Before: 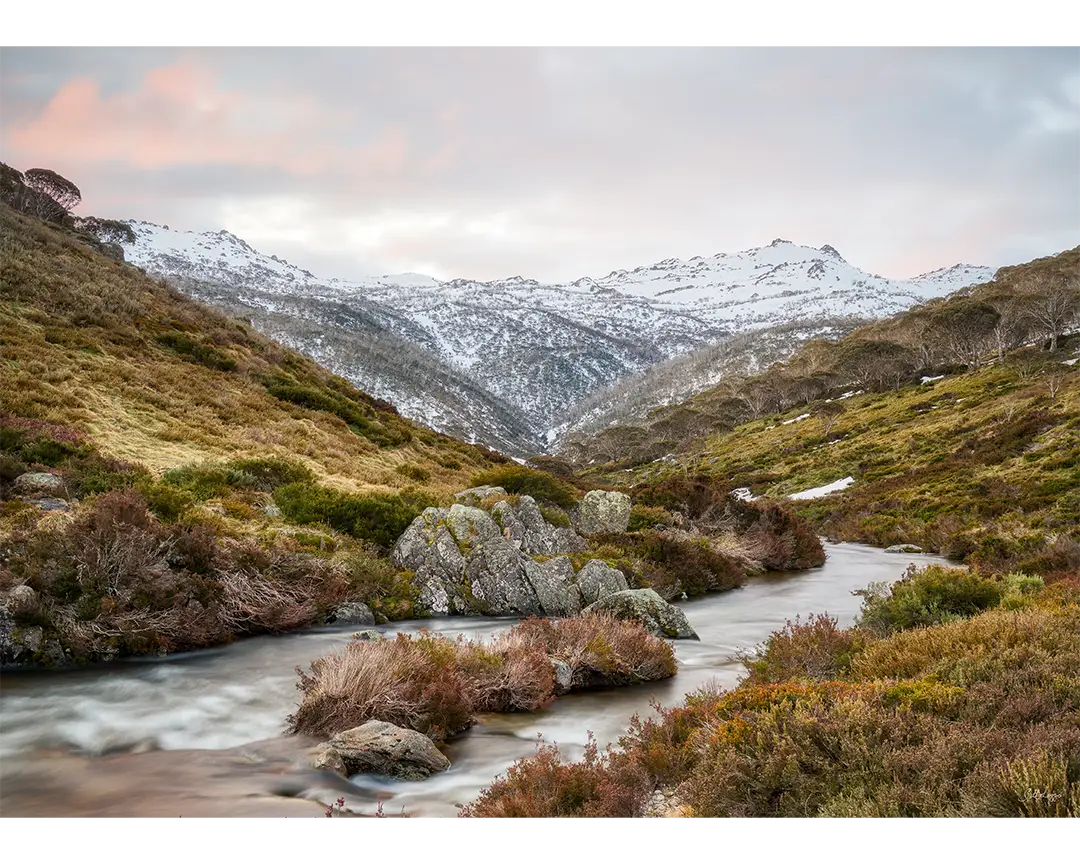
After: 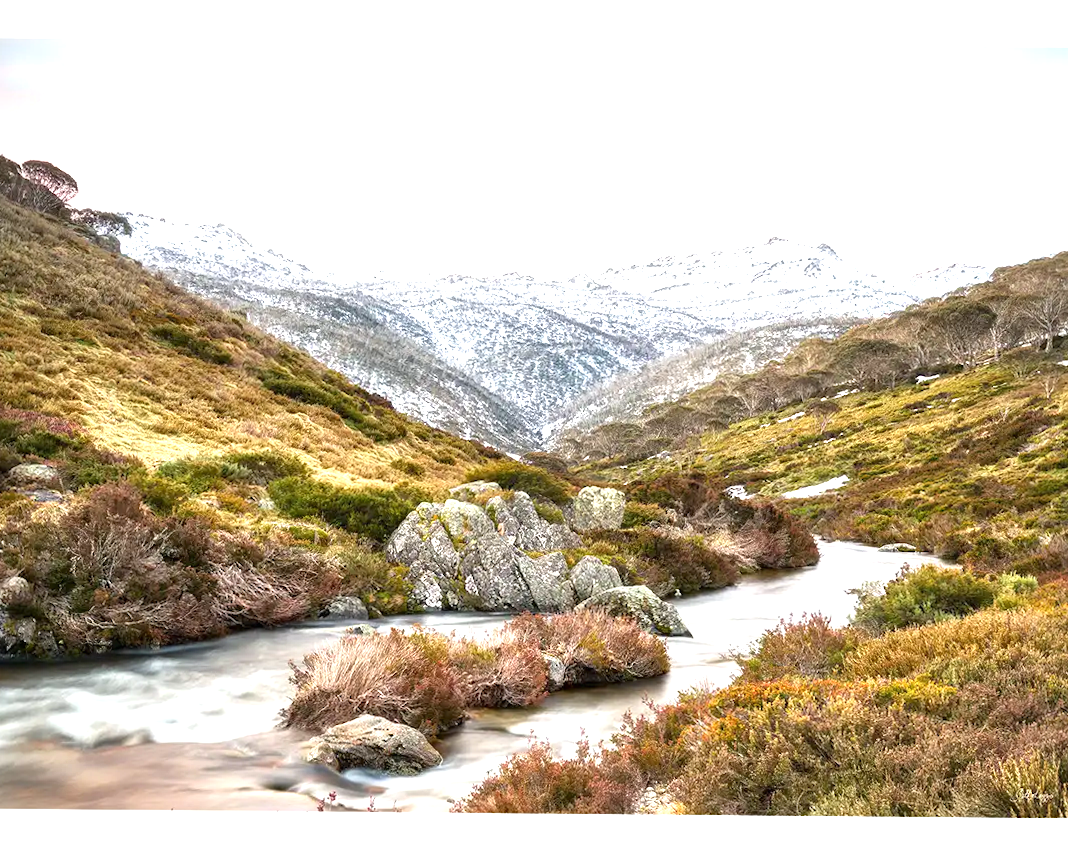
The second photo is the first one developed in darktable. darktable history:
exposure: black level correction 0, exposure 1.2 EV, compensate exposure bias true, compensate highlight preservation false
crop and rotate: angle -0.5°
